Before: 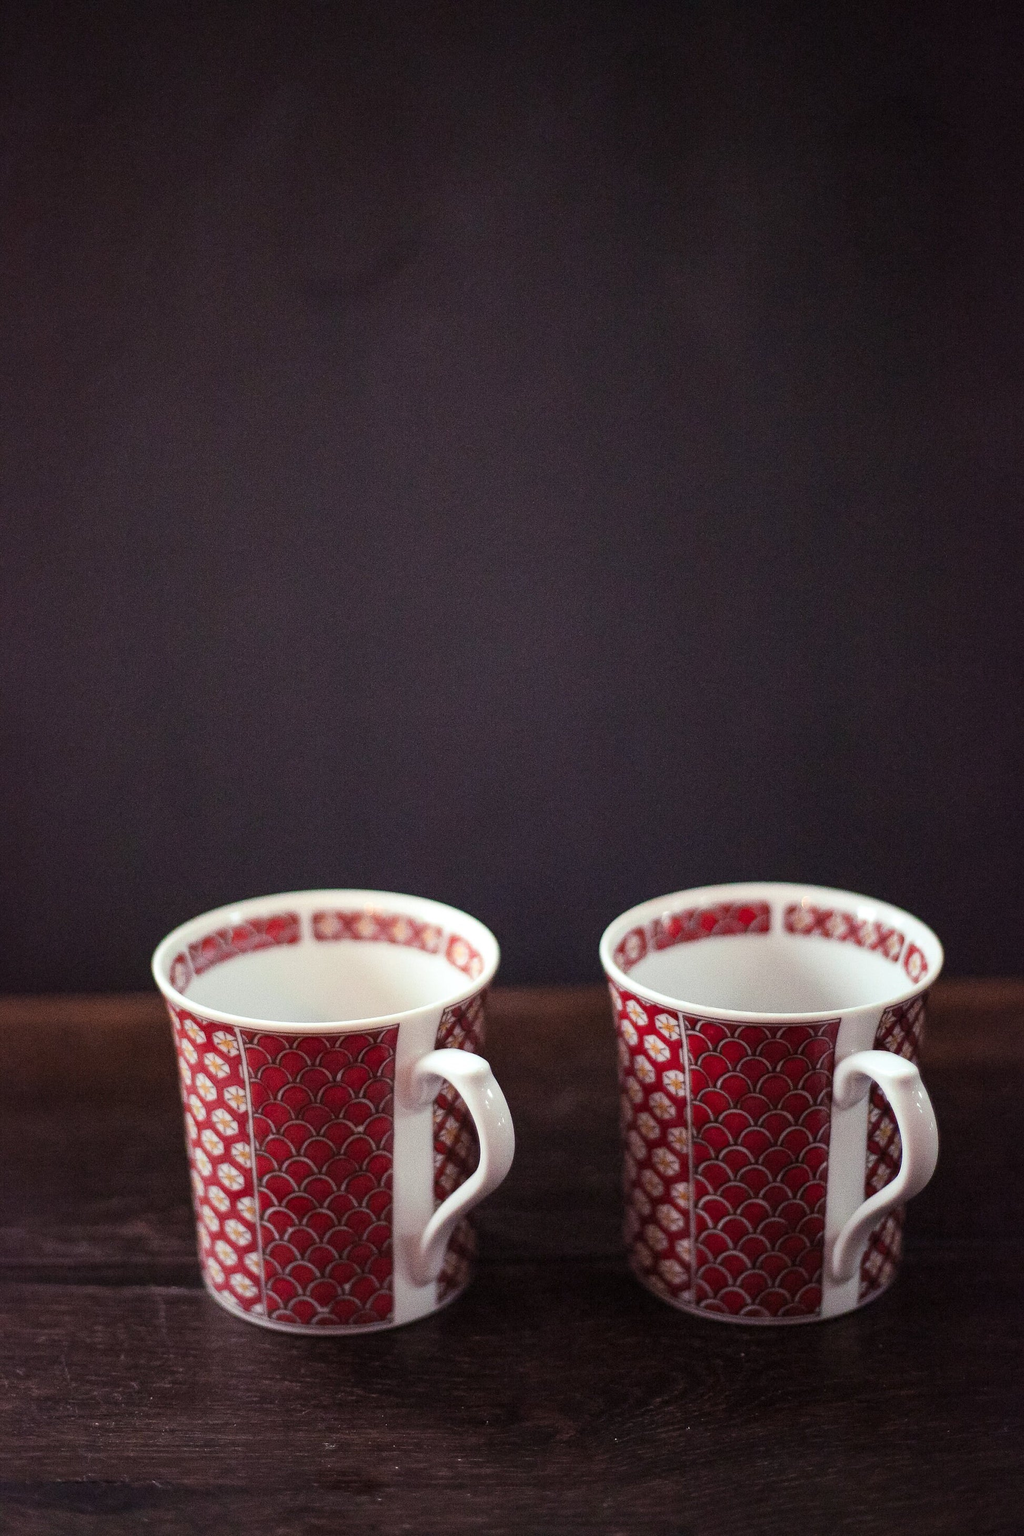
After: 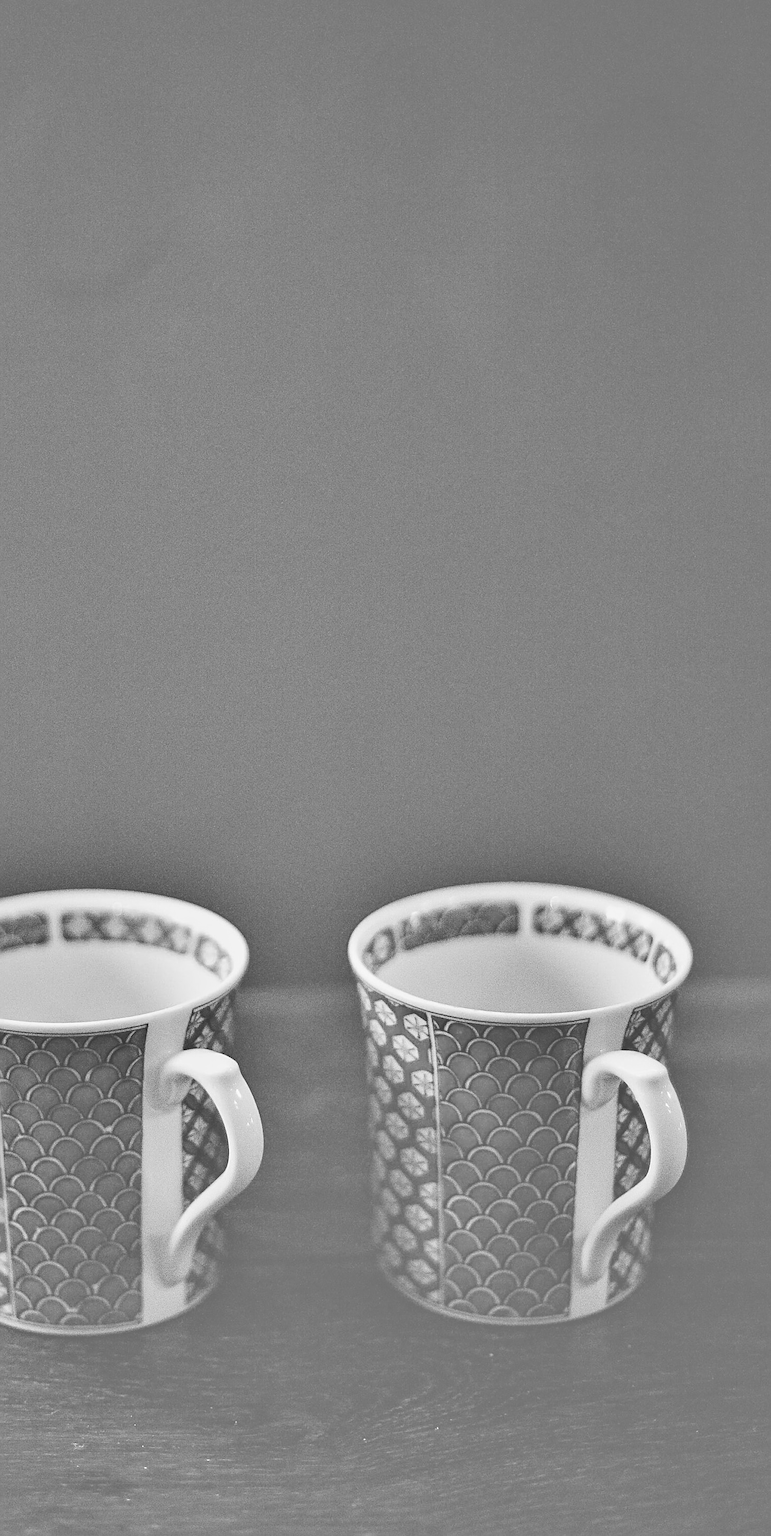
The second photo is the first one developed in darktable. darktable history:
crop and rotate: left 24.6%
tone equalizer: -8 EV -0.417 EV, -7 EV -0.389 EV, -6 EV -0.333 EV, -5 EV -0.222 EV, -3 EV 0.222 EV, -2 EV 0.333 EV, -1 EV 0.389 EV, +0 EV 0.417 EV, edges refinement/feathering 500, mask exposure compensation -1.57 EV, preserve details no
monochrome: on, module defaults
contrast equalizer: y [[0.5, 0.5, 0.544, 0.569, 0.5, 0.5], [0.5 ×6], [0.5 ×6], [0 ×6], [0 ×6]]
sharpen: radius 2.676, amount 0.669
contrast brightness saturation: contrast -0.32, brightness 0.75, saturation -0.78
shadows and highlights: shadows 24.5, highlights -78.15, soften with gaussian
